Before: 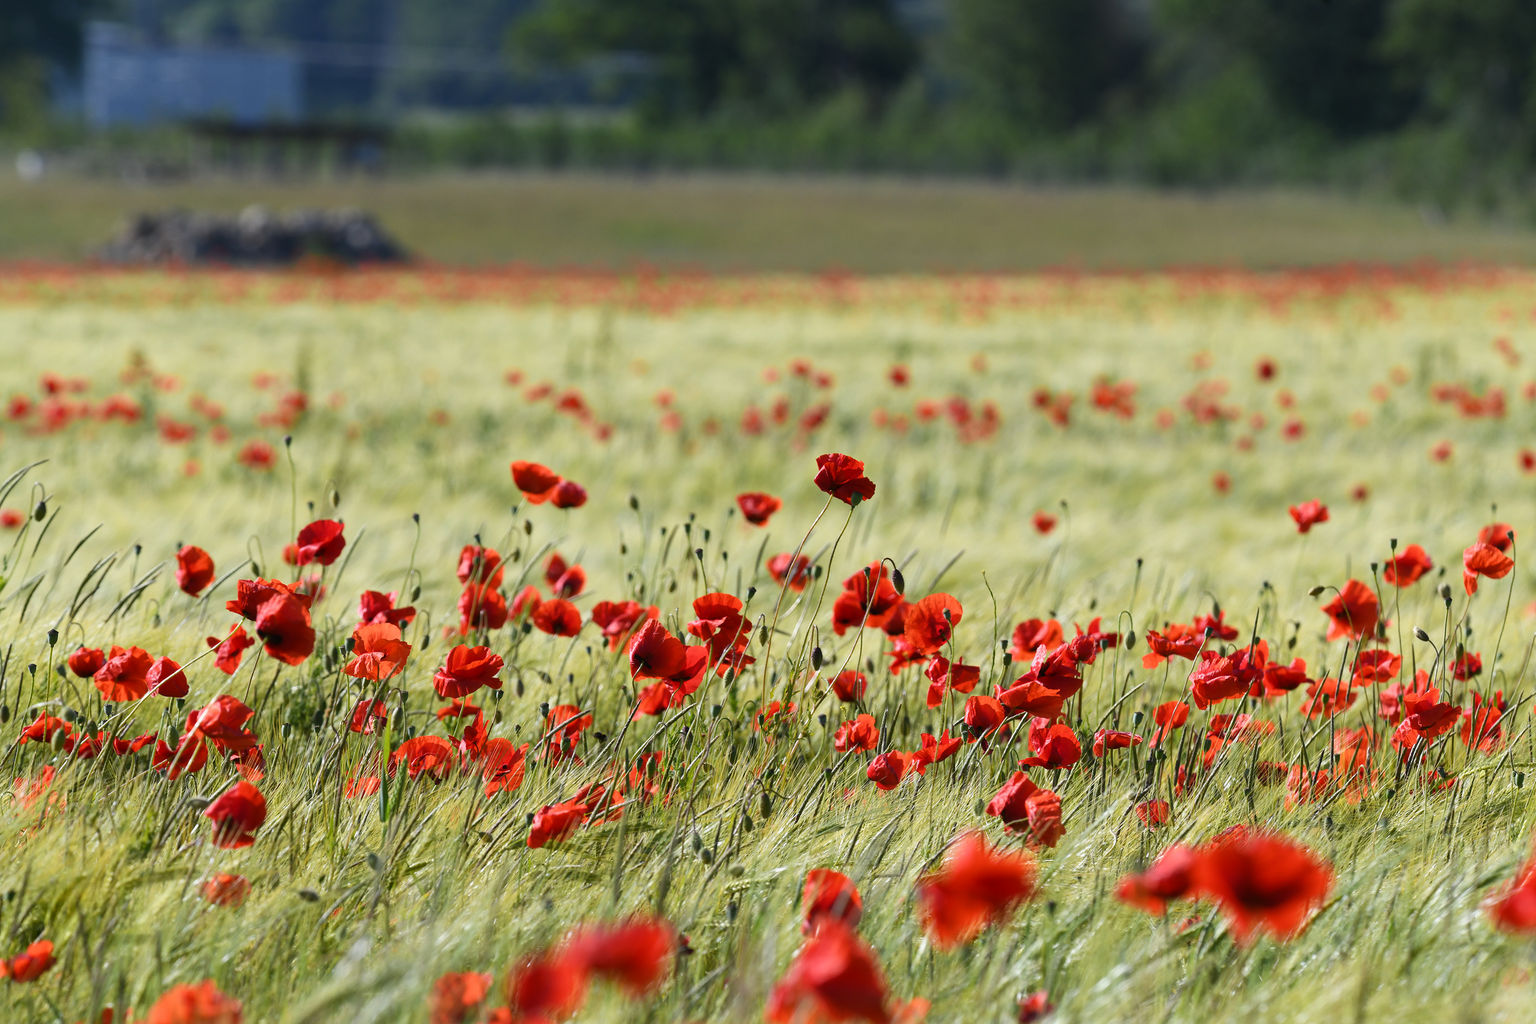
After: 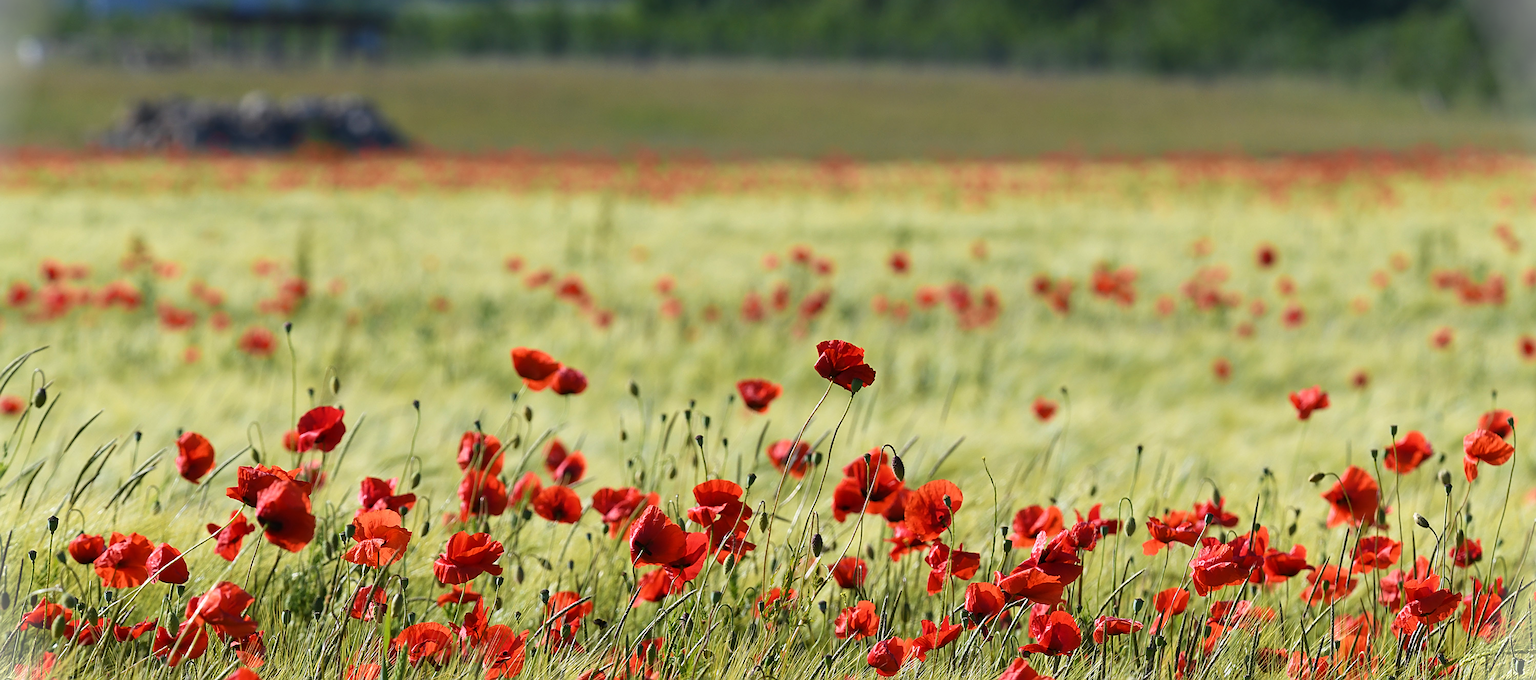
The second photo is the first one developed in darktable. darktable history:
sharpen: on, module defaults
velvia: on, module defaults
crop: top 11.134%, bottom 22.361%
vignetting: fall-off start 100.19%, brightness 0.995, saturation -0.489
